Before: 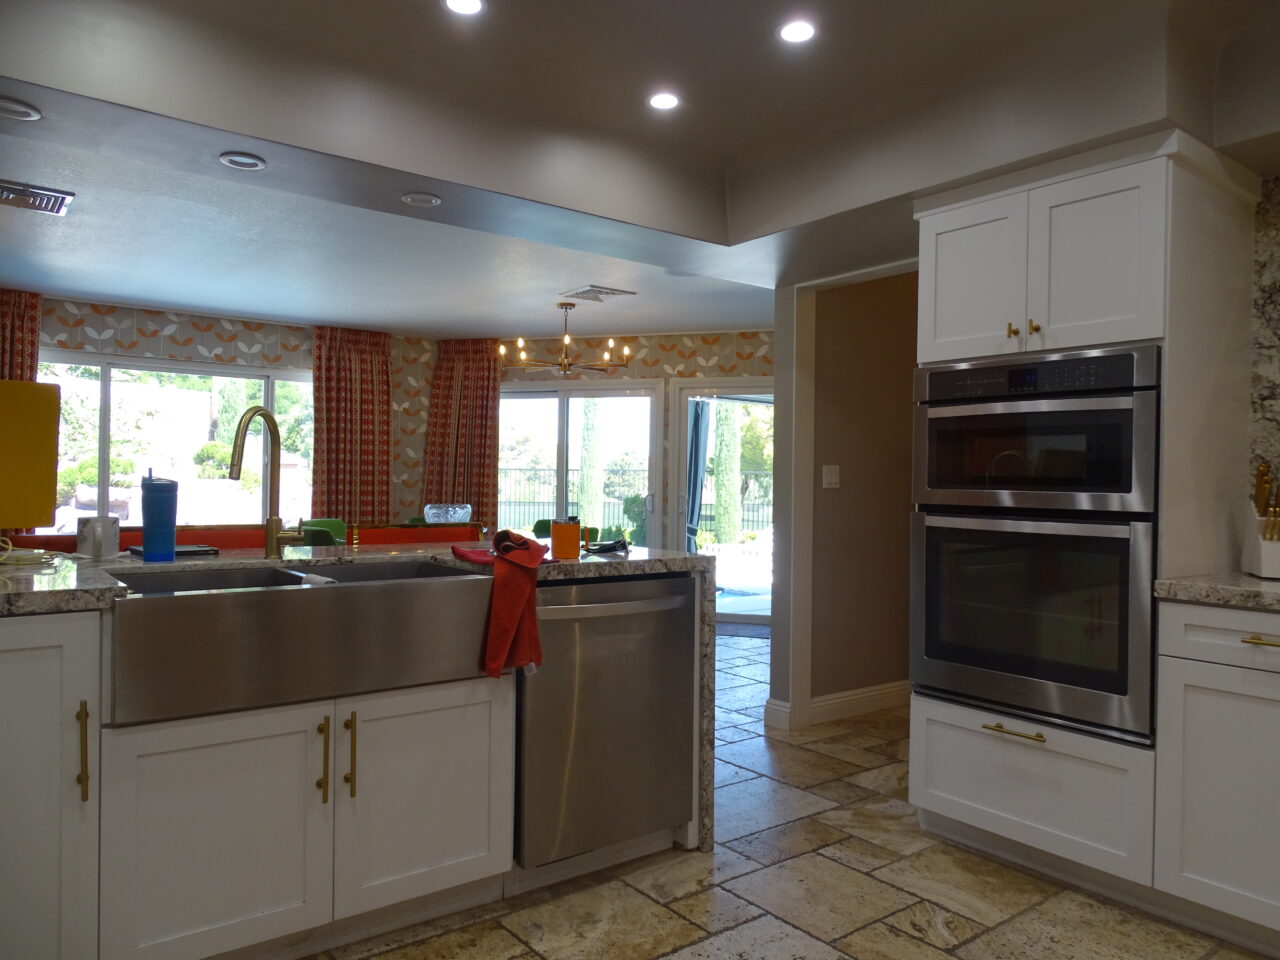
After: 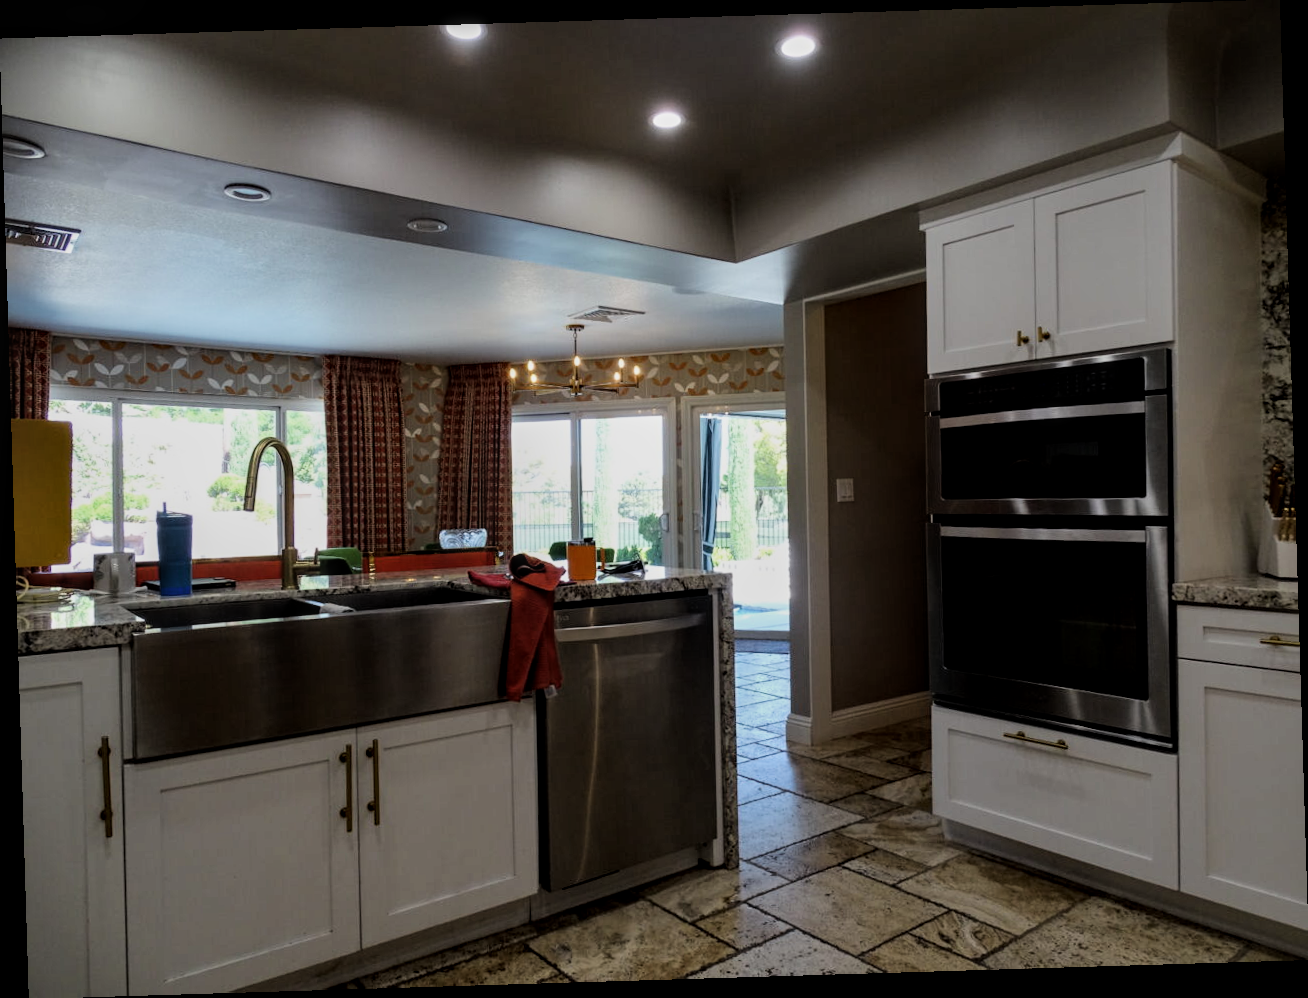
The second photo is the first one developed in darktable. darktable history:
rotate and perspective: rotation -1.75°, automatic cropping off
filmic rgb: black relative exposure -5 EV, hardness 2.88, contrast 1.4
local contrast: on, module defaults
